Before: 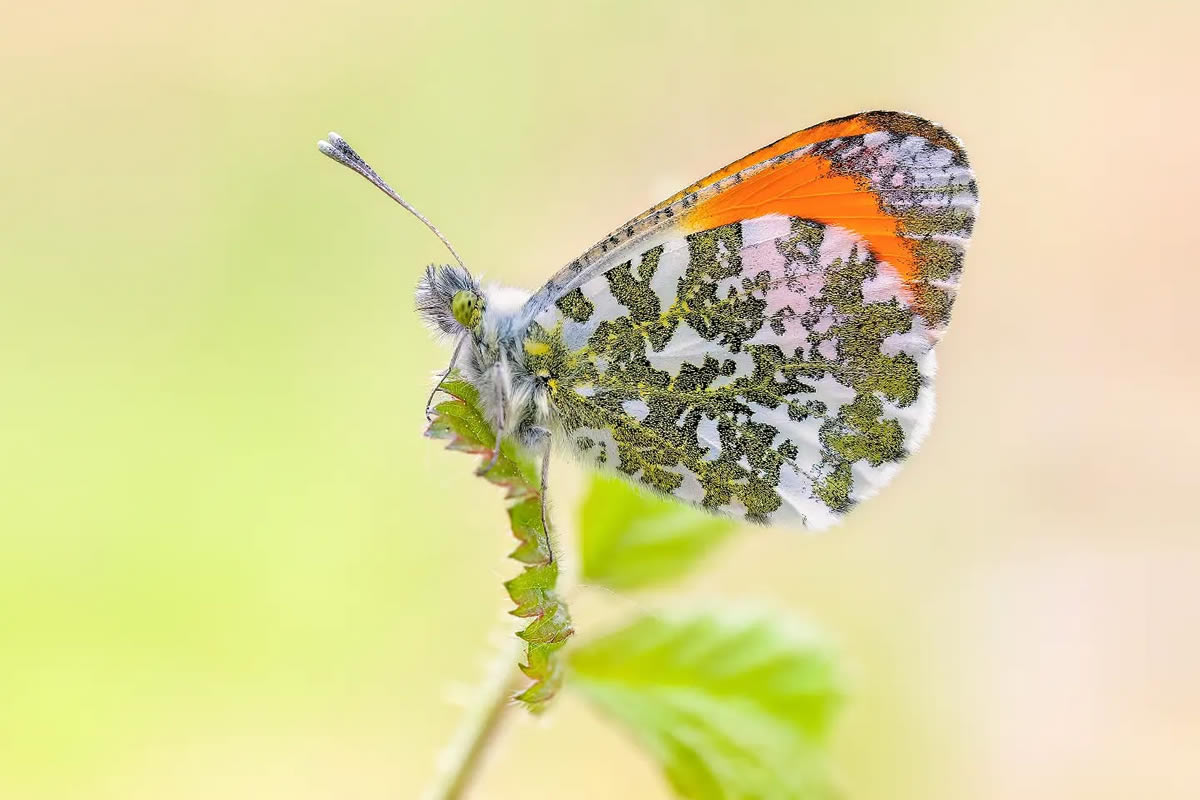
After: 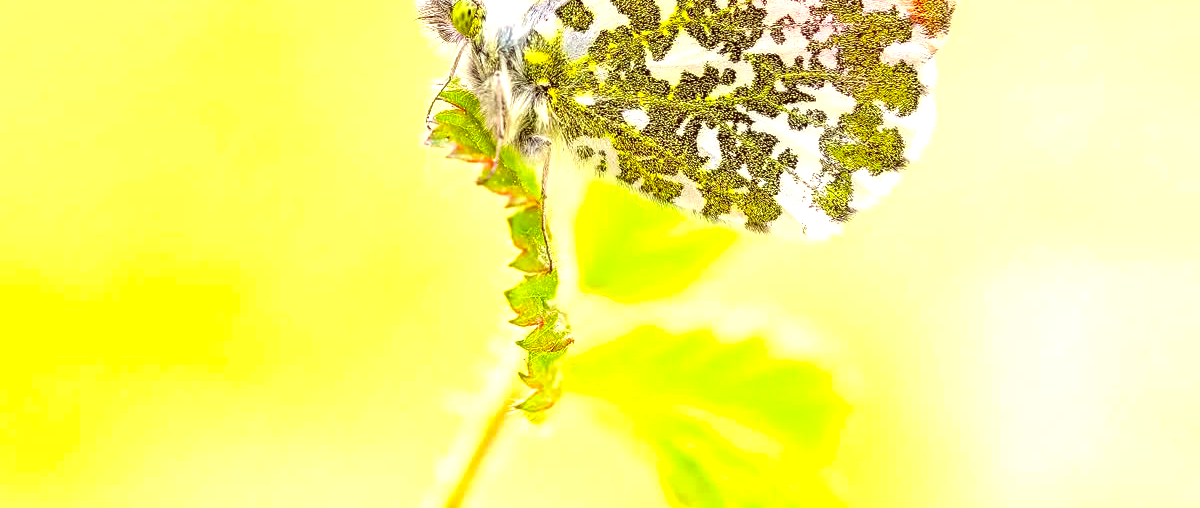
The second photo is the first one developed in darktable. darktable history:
contrast brightness saturation: brightness -0.028, saturation 0.353
local contrast: on, module defaults
crop and rotate: top 36.418%
color correction: highlights a* 1.12, highlights b* 25, shadows a* 15.14, shadows b* 24.41
exposure: black level correction 0.001, exposure 0.966 EV, compensate highlight preservation false
